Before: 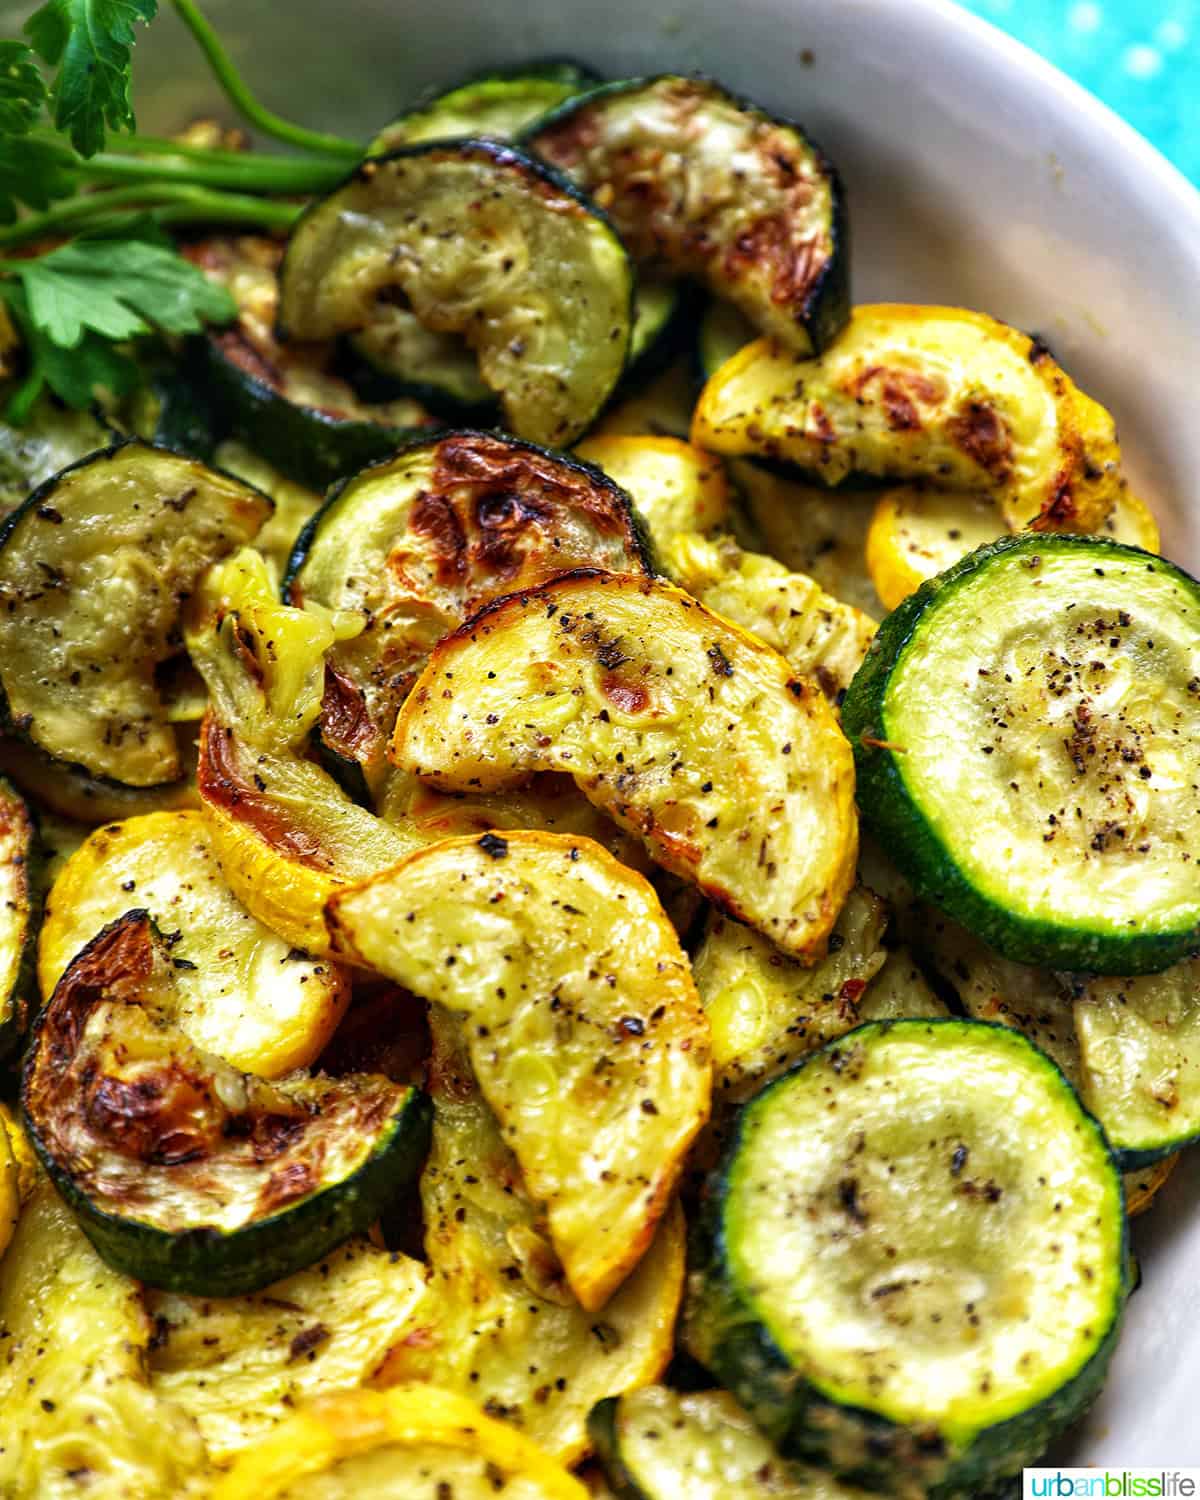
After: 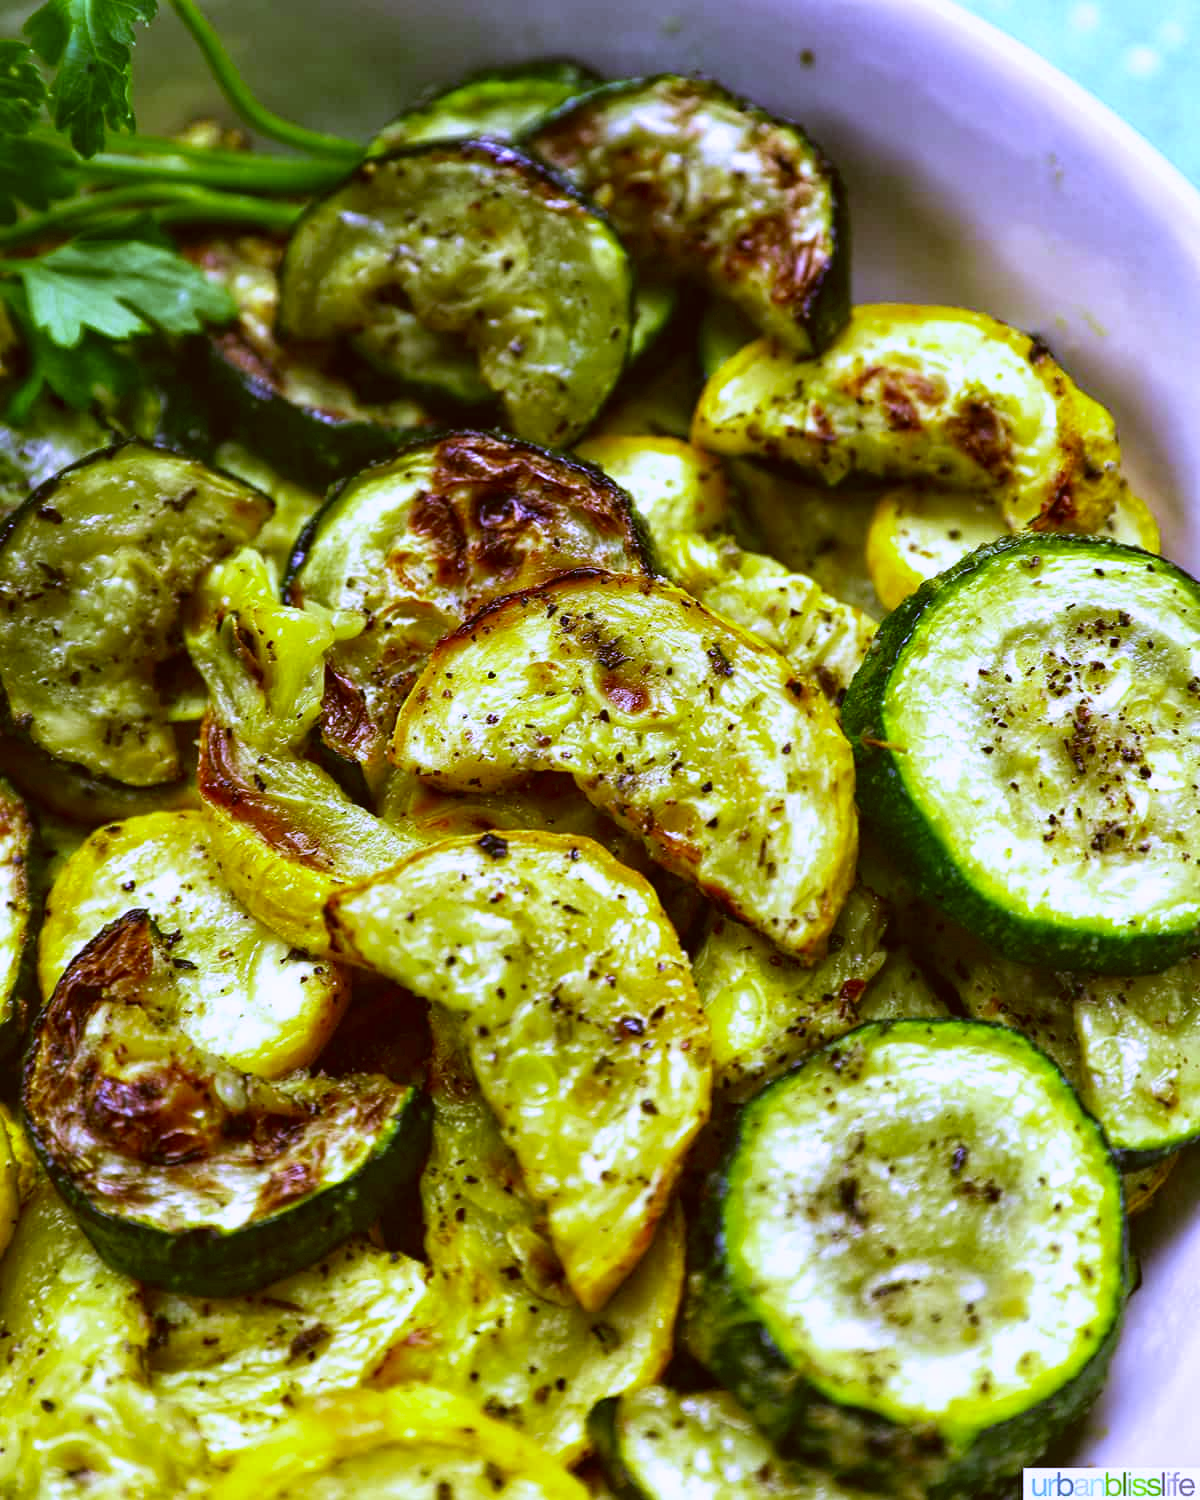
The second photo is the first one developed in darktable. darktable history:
white balance: red 0.766, blue 1.537
color correction: highlights a* 8.98, highlights b* 15.09, shadows a* -0.49, shadows b* 26.52
velvia: on, module defaults
